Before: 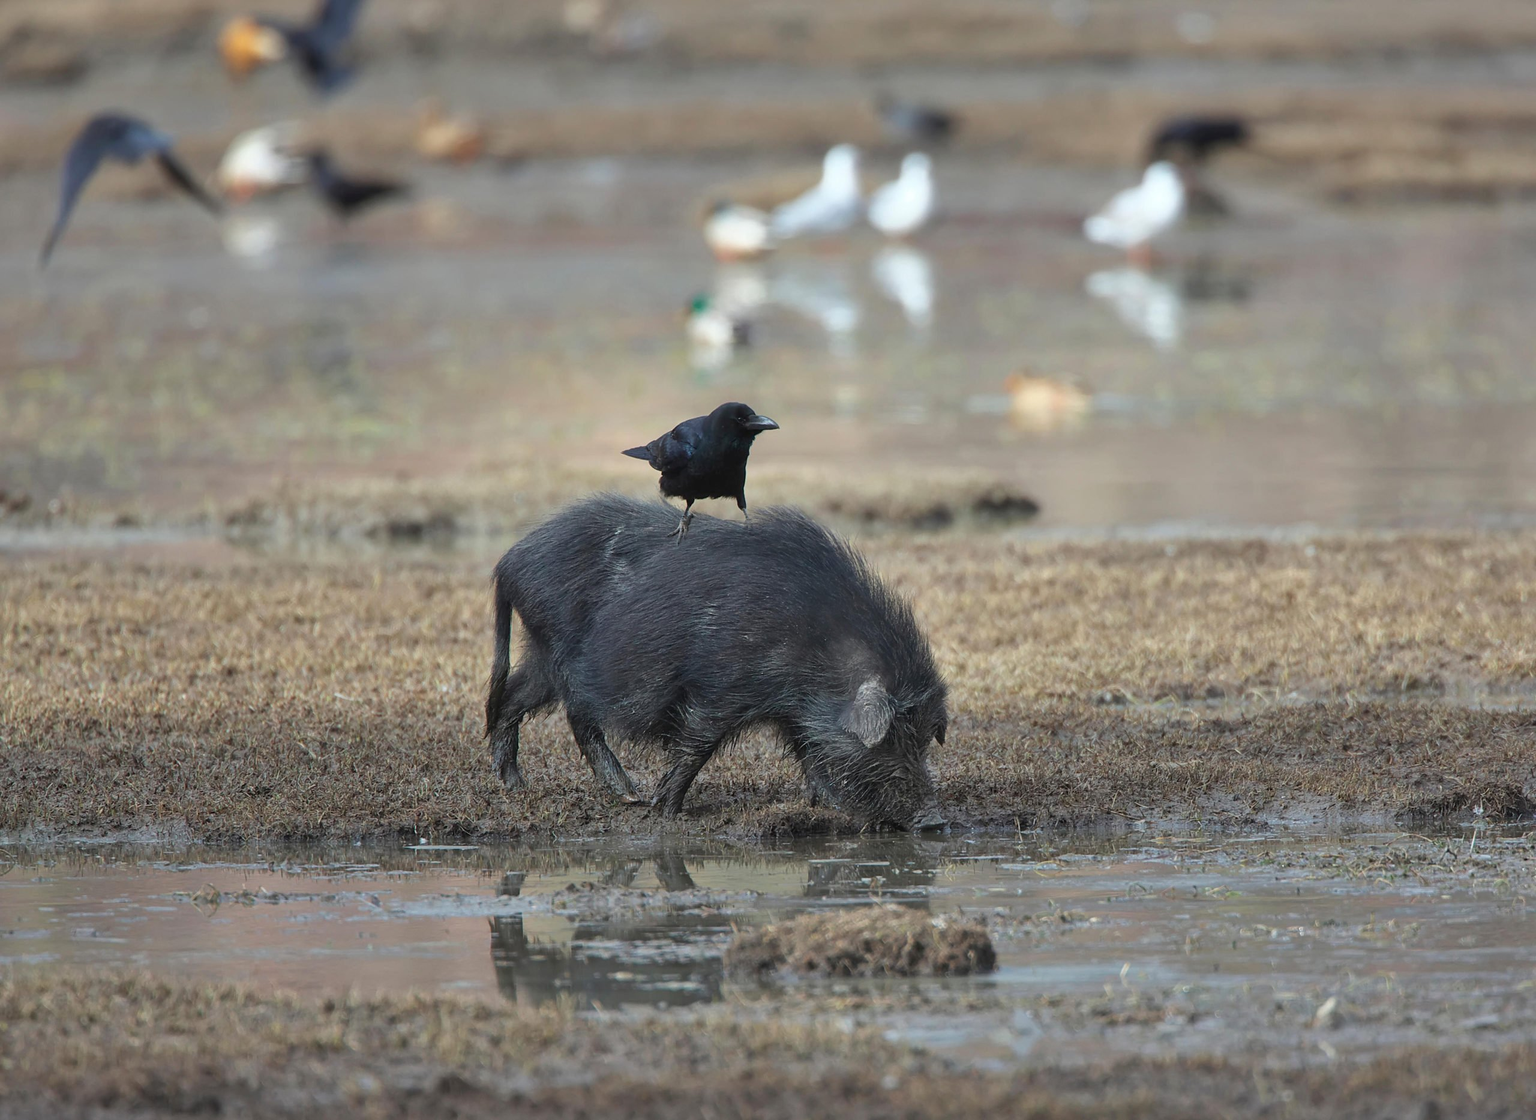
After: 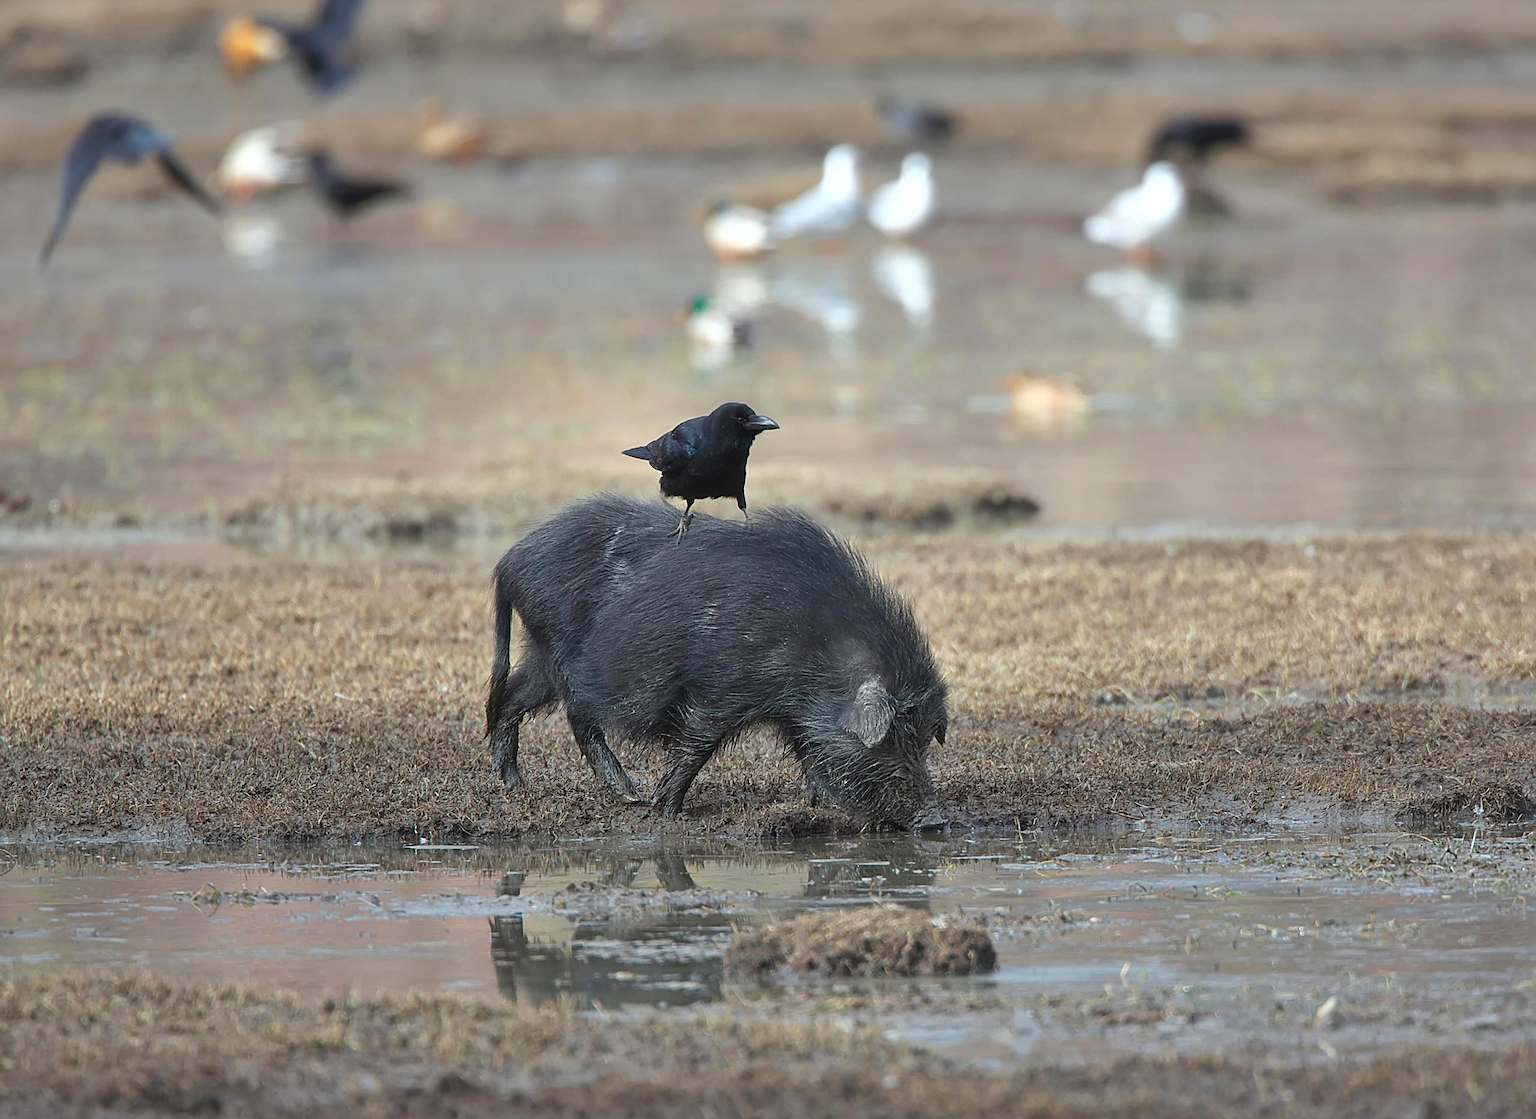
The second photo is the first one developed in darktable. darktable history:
exposure: exposure 0.2 EV, compensate highlight preservation false
sharpen: on, module defaults
